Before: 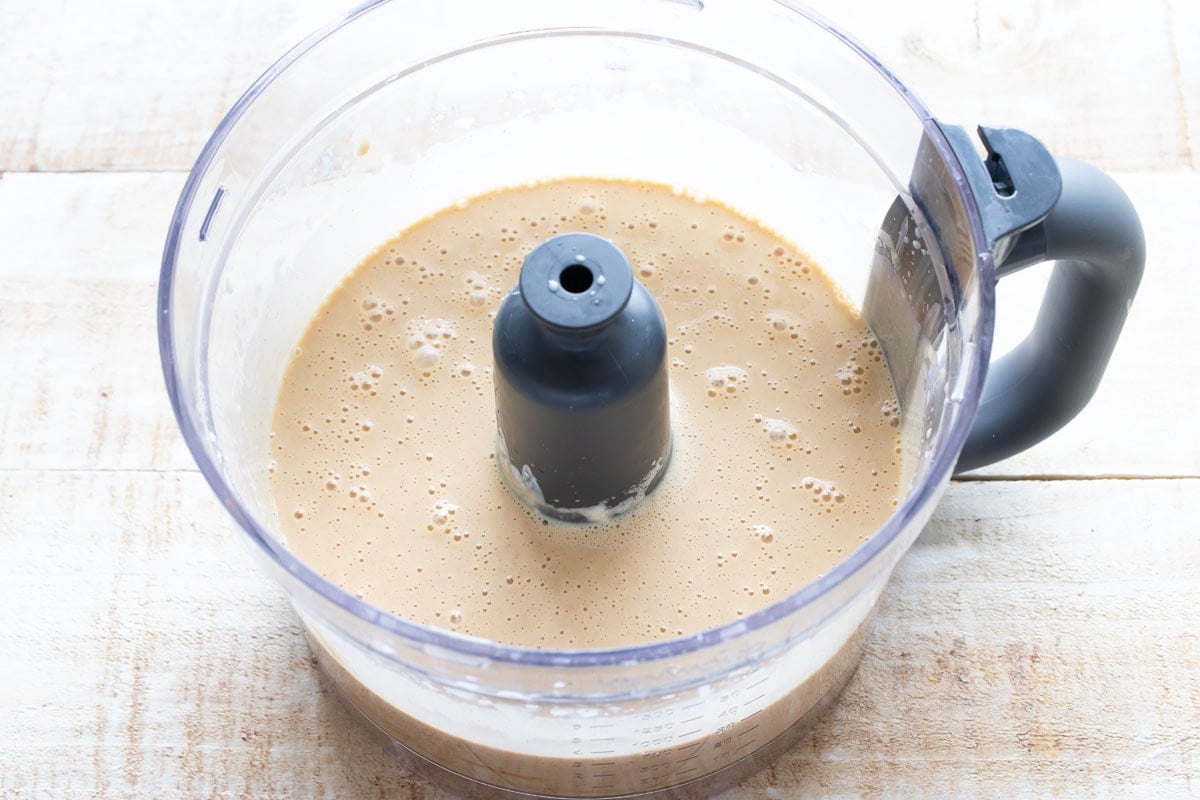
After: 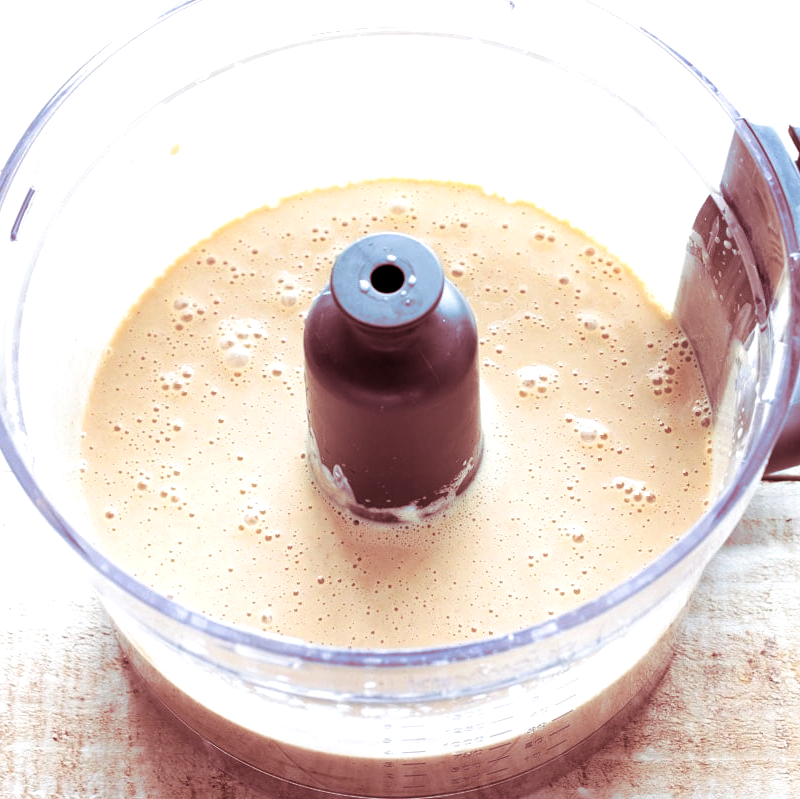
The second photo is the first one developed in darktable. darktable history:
levels: levels [0.055, 0.477, 0.9]
split-toning: highlights › saturation 0, balance -61.83
crop and rotate: left 15.754%, right 17.579%
